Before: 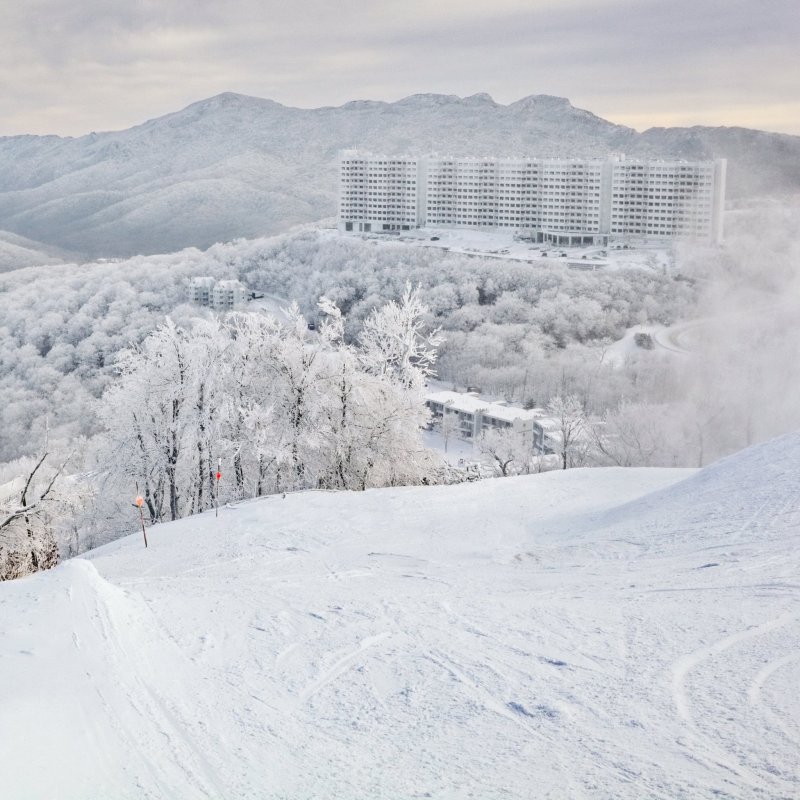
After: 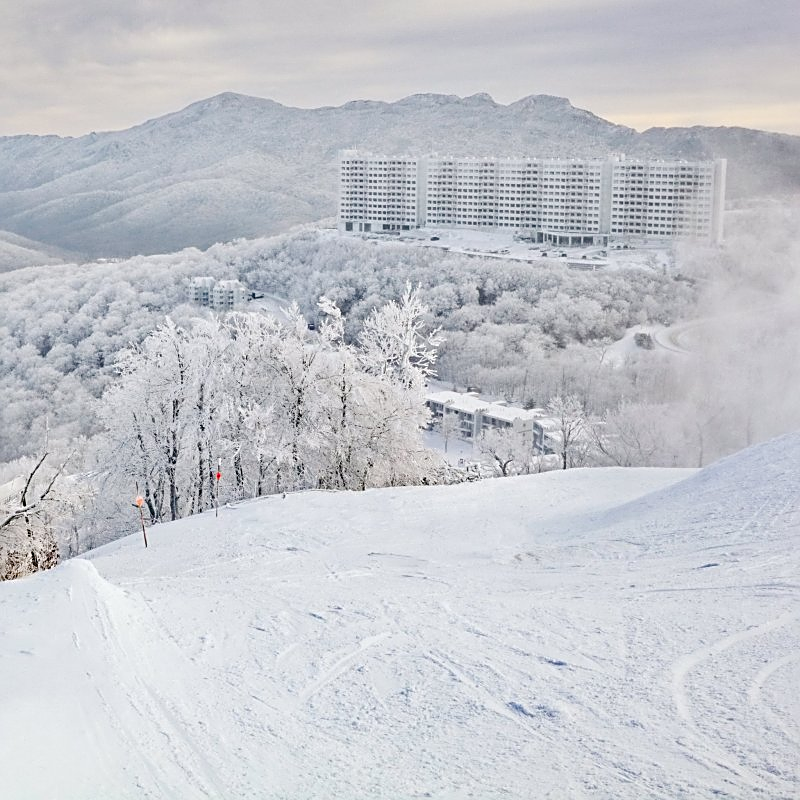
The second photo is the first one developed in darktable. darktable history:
color balance rgb: perceptual saturation grading › global saturation 19.929%, perceptual saturation grading › highlights -25.47%, perceptual saturation grading › shadows 49.825%, global vibrance 9.531%
sharpen: amount 0.547
